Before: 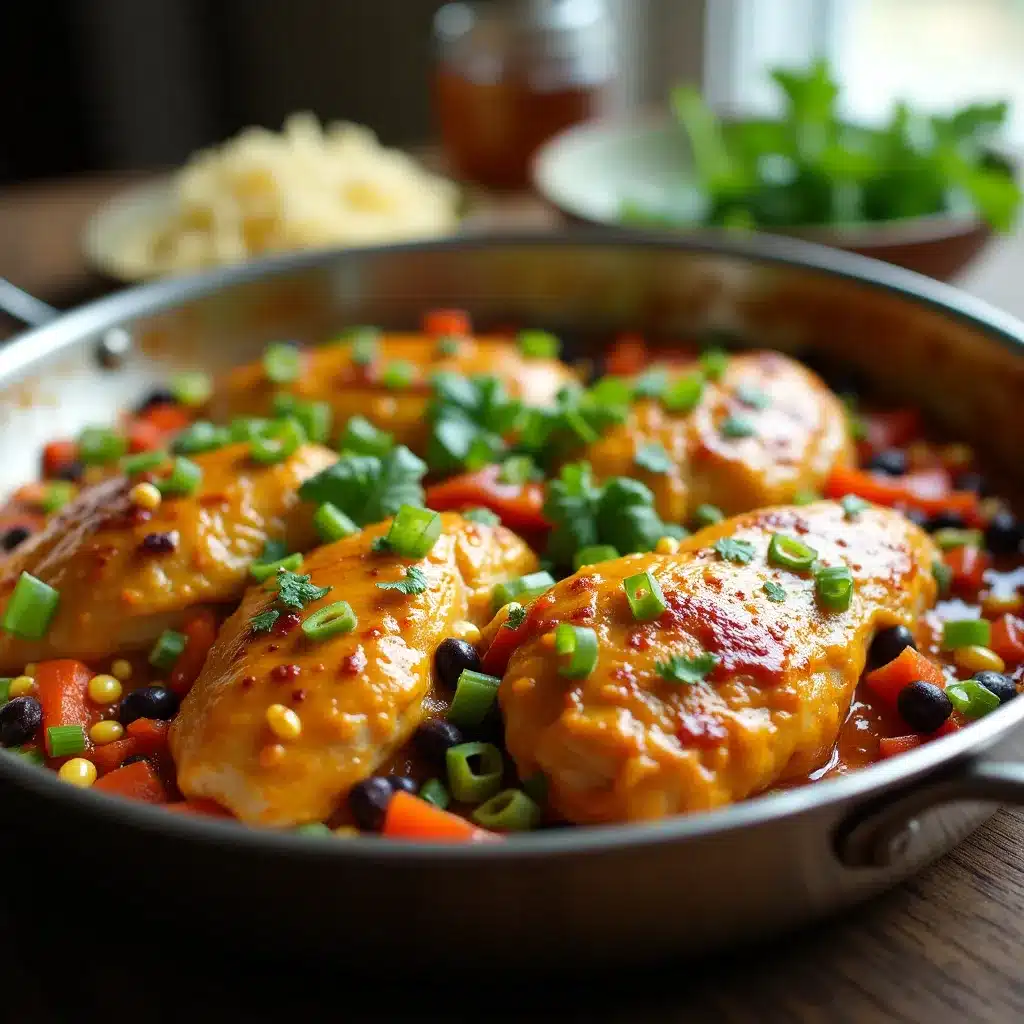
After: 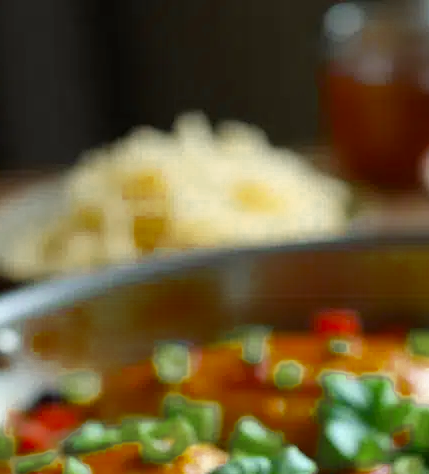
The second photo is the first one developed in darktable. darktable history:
color zones: curves: ch0 [(0.11, 0.396) (0.195, 0.36) (0.25, 0.5) (0.303, 0.412) (0.357, 0.544) (0.75, 0.5) (0.967, 0.328)]; ch1 [(0, 0.468) (0.112, 0.512) (0.202, 0.6) (0.25, 0.5) (0.307, 0.352) (0.357, 0.544) (0.75, 0.5) (0.963, 0.524)]
crop and rotate: left 10.817%, top 0.062%, right 47.194%, bottom 53.626%
